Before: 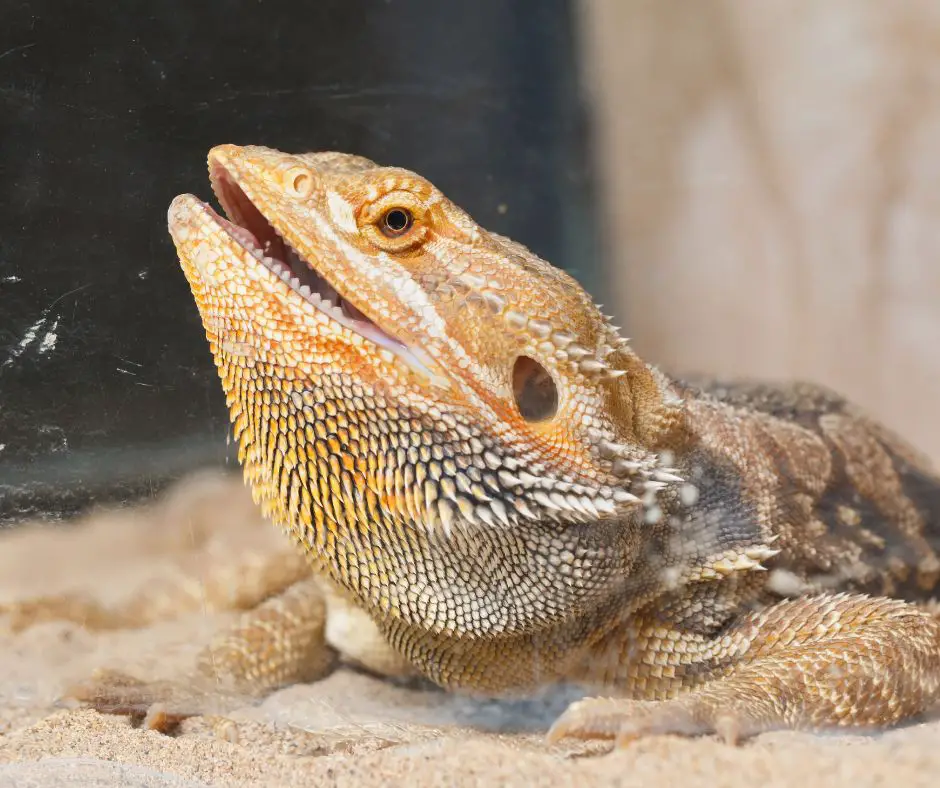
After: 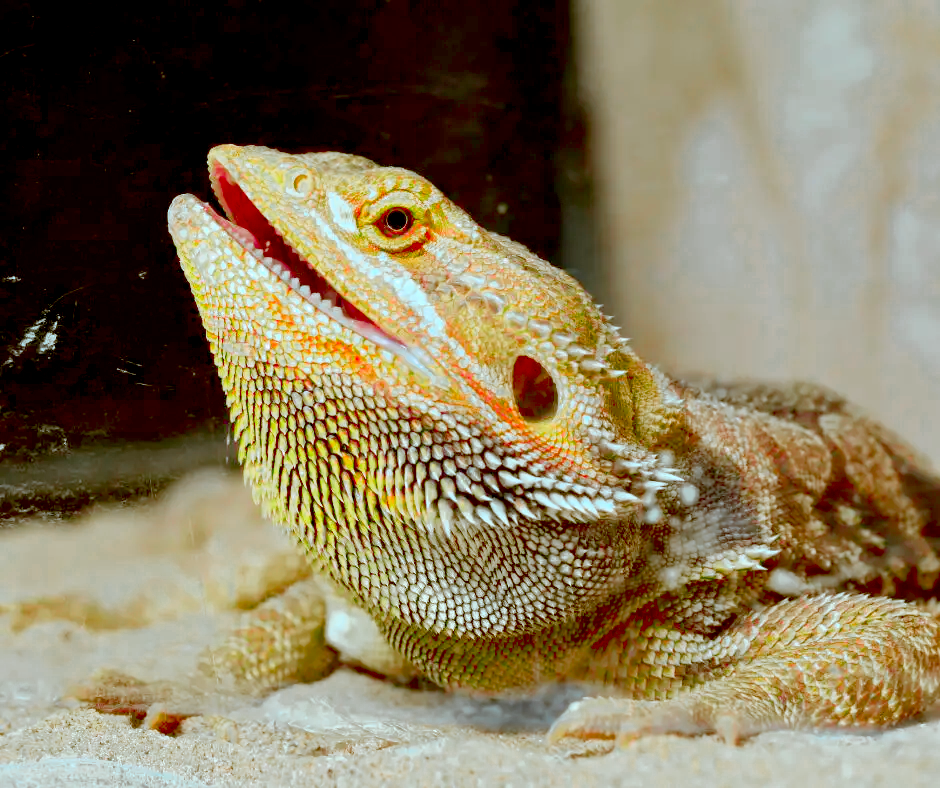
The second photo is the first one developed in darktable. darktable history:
exposure: black level correction 0.047, exposure 0.013 EV, compensate highlight preservation false
color correction: highlights a* -14.62, highlights b* -16.22, shadows a* 10.12, shadows b* 29.4
color zones: curves: ch0 [(0, 0.533) (0.126, 0.533) (0.234, 0.533) (0.368, 0.357) (0.5, 0.5) (0.625, 0.5) (0.74, 0.637) (0.875, 0.5)]; ch1 [(0.004, 0.708) (0.129, 0.662) (0.25, 0.5) (0.375, 0.331) (0.496, 0.396) (0.625, 0.649) (0.739, 0.26) (0.875, 0.5) (1, 0.478)]; ch2 [(0, 0.409) (0.132, 0.403) (0.236, 0.558) (0.379, 0.448) (0.5, 0.5) (0.625, 0.5) (0.691, 0.39) (0.875, 0.5)]
